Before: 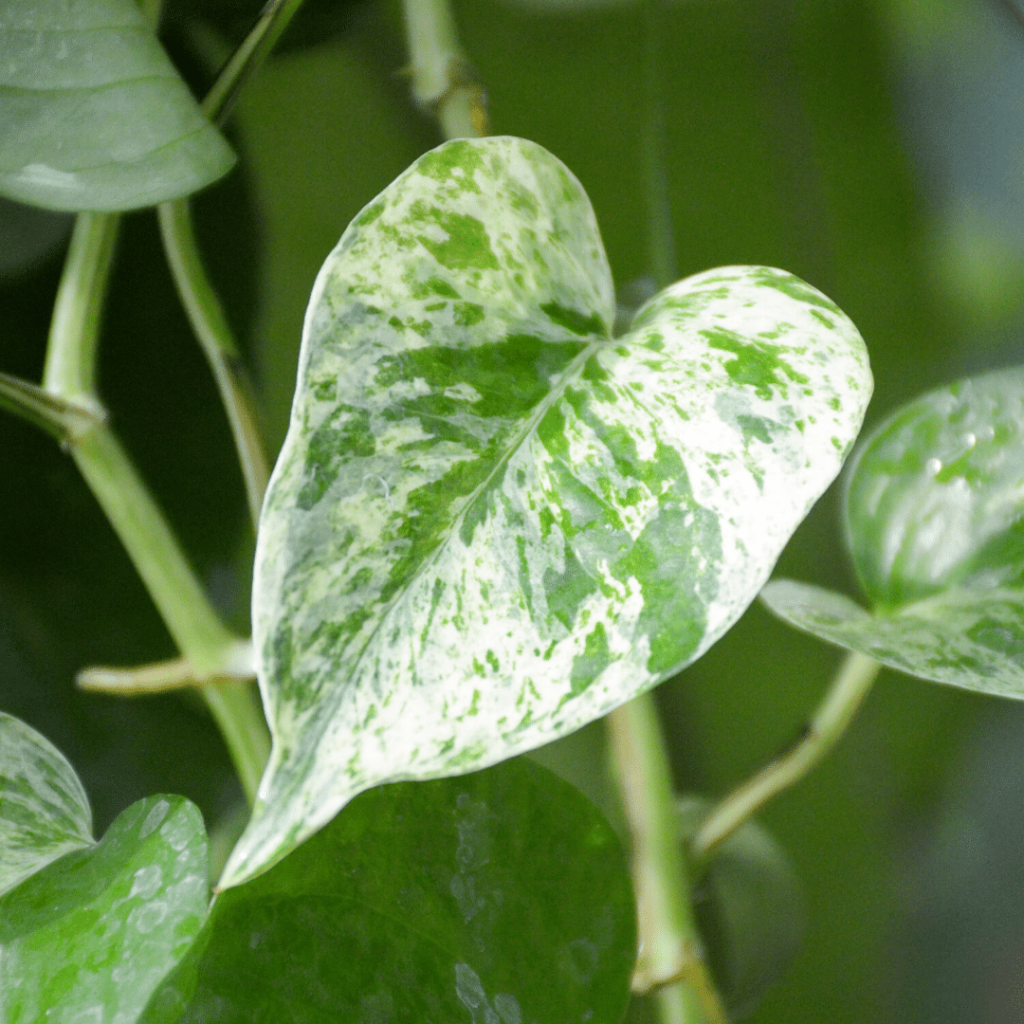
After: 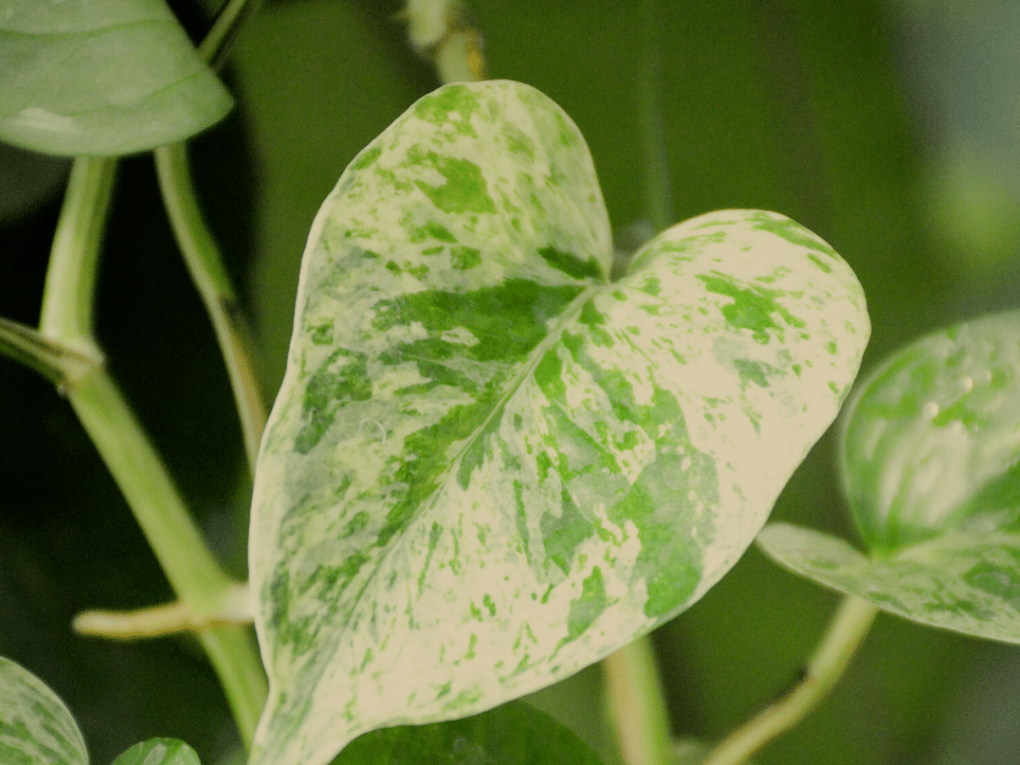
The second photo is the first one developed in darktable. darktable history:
filmic rgb: black relative exposure -6.98 EV, white relative exposure 5.63 EV, hardness 2.86
white balance: red 1.08, blue 0.791
crop: left 0.387%, top 5.469%, bottom 19.809%
